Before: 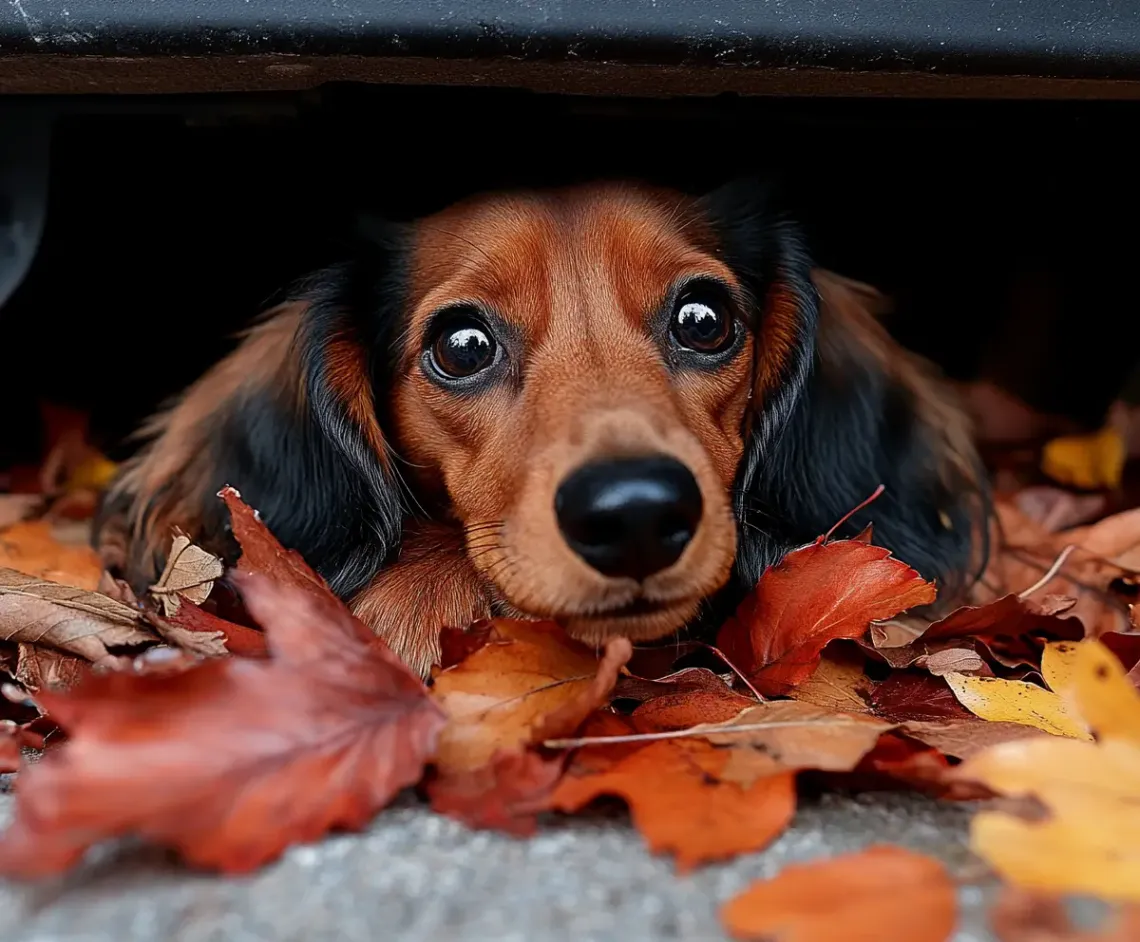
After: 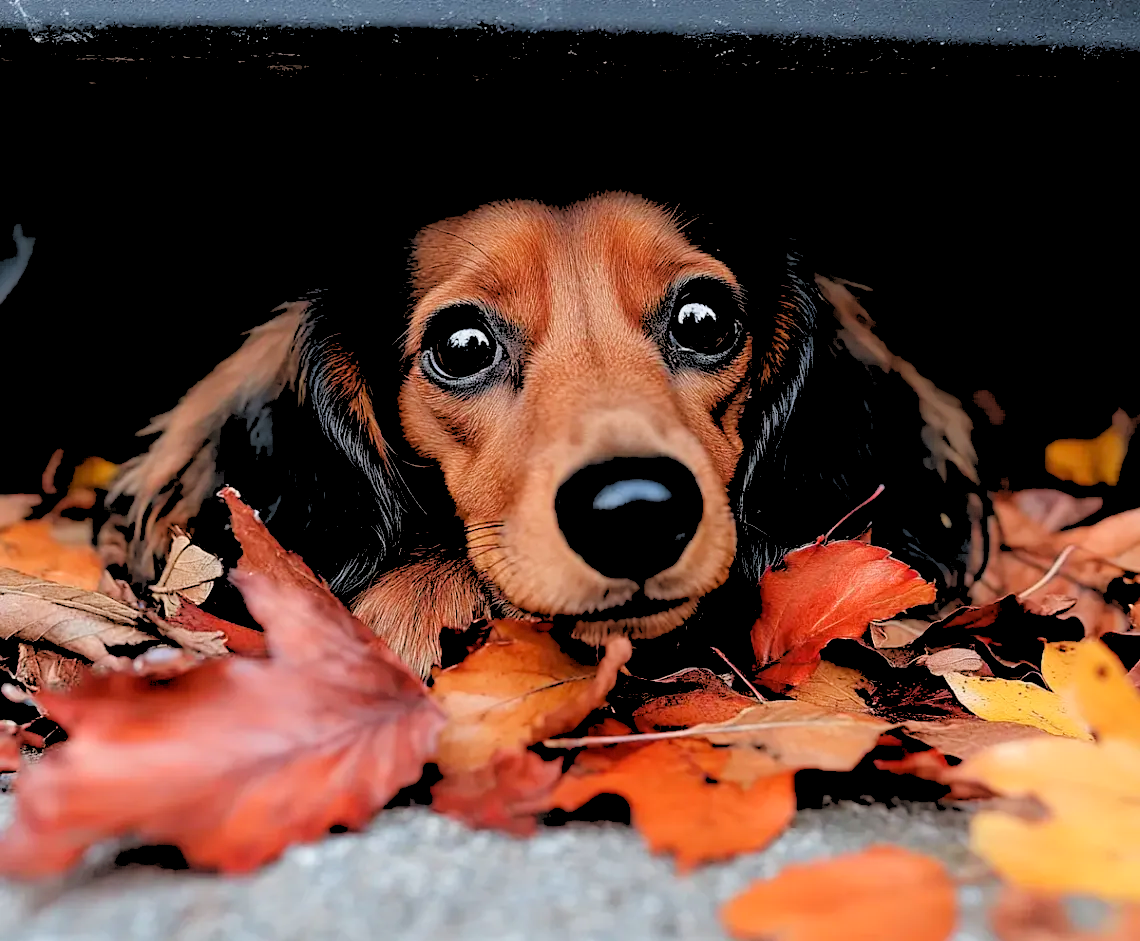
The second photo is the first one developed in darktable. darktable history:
crop: bottom 0.071%
rgb levels: levels [[0.027, 0.429, 0.996], [0, 0.5, 1], [0, 0.5, 1]]
